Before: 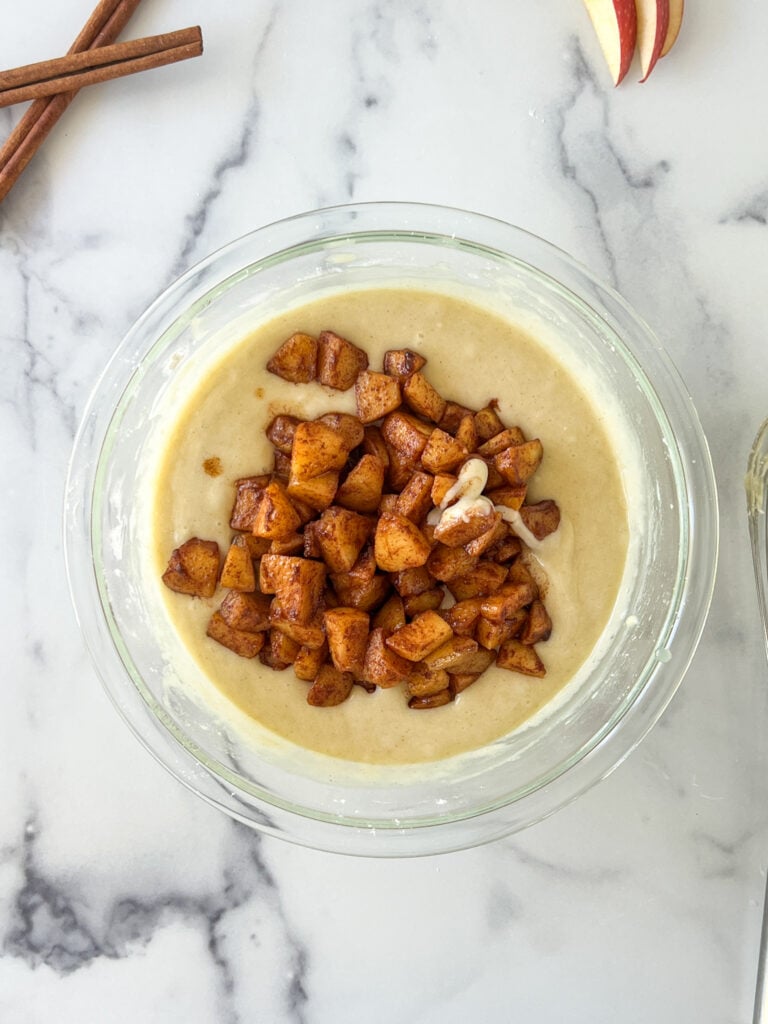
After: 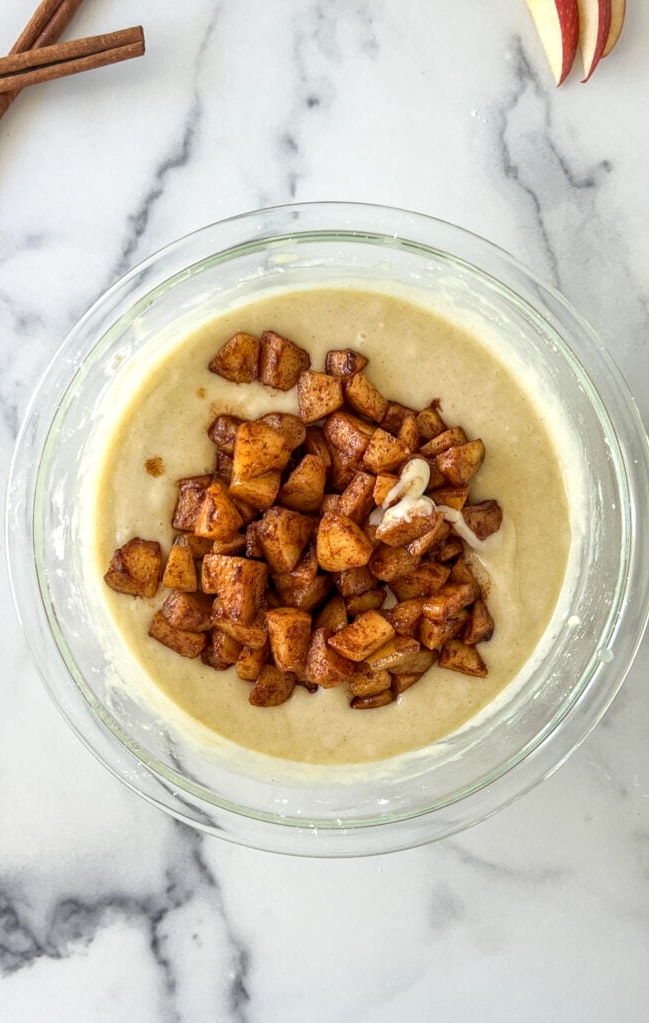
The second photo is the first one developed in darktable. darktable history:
local contrast: on, module defaults
color correction: highlights b* -0.023
crop: left 7.666%, right 7.813%
